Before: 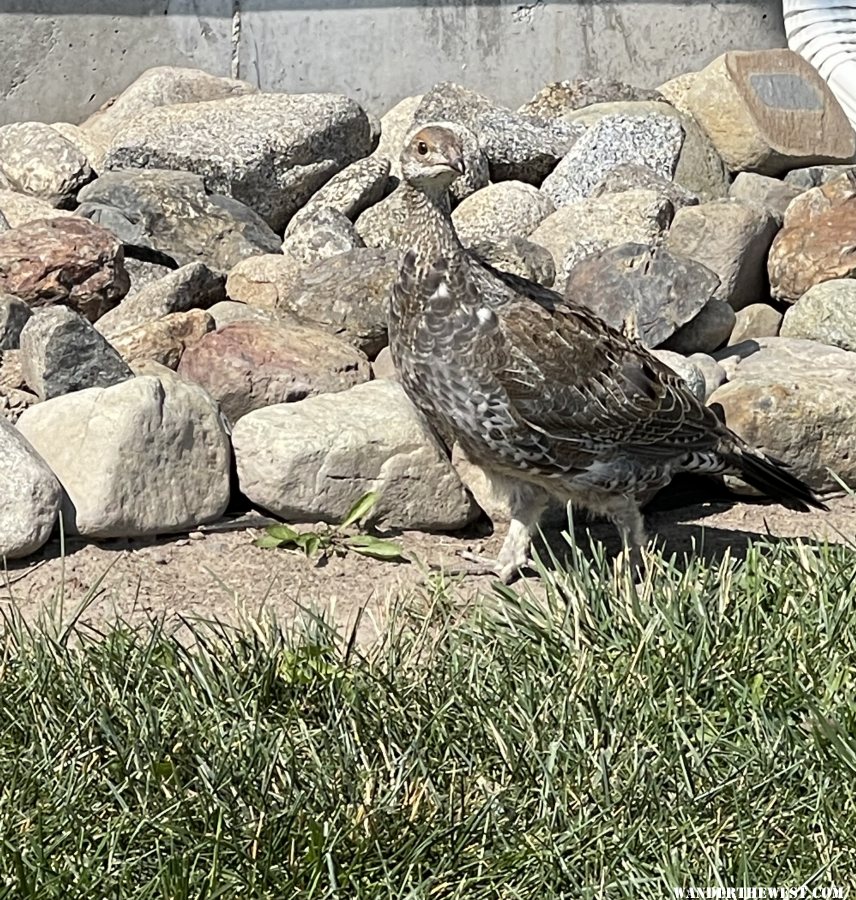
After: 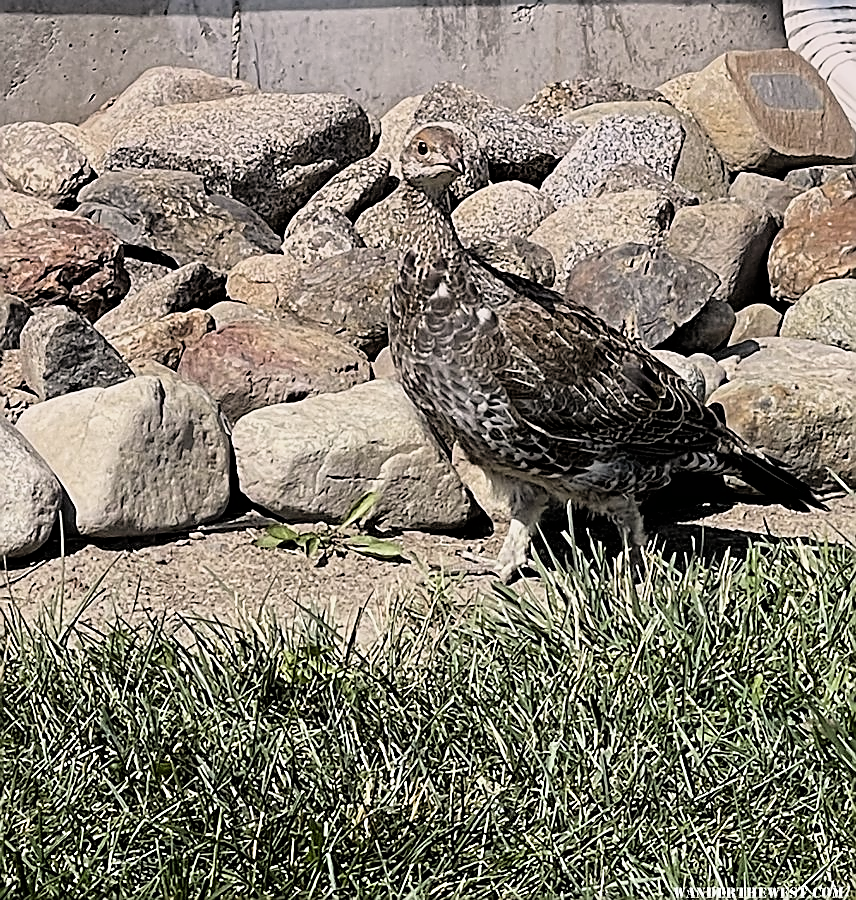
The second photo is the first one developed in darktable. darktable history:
shadows and highlights: shadows 20.55, highlights -20.99, soften with gaussian
exposure: exposure -0.153 EV, compensate highlight preservation false
graduated density: density 0.38 EV, hardness 21%, rotation -6.11°, saturation 32%
sharpen: radius 1.4, amount 1.25, threshold 0.7
filmic rgb: black relative exposure -4.93 EV, white relative exposure 2.84 EV, hardness 3.72
